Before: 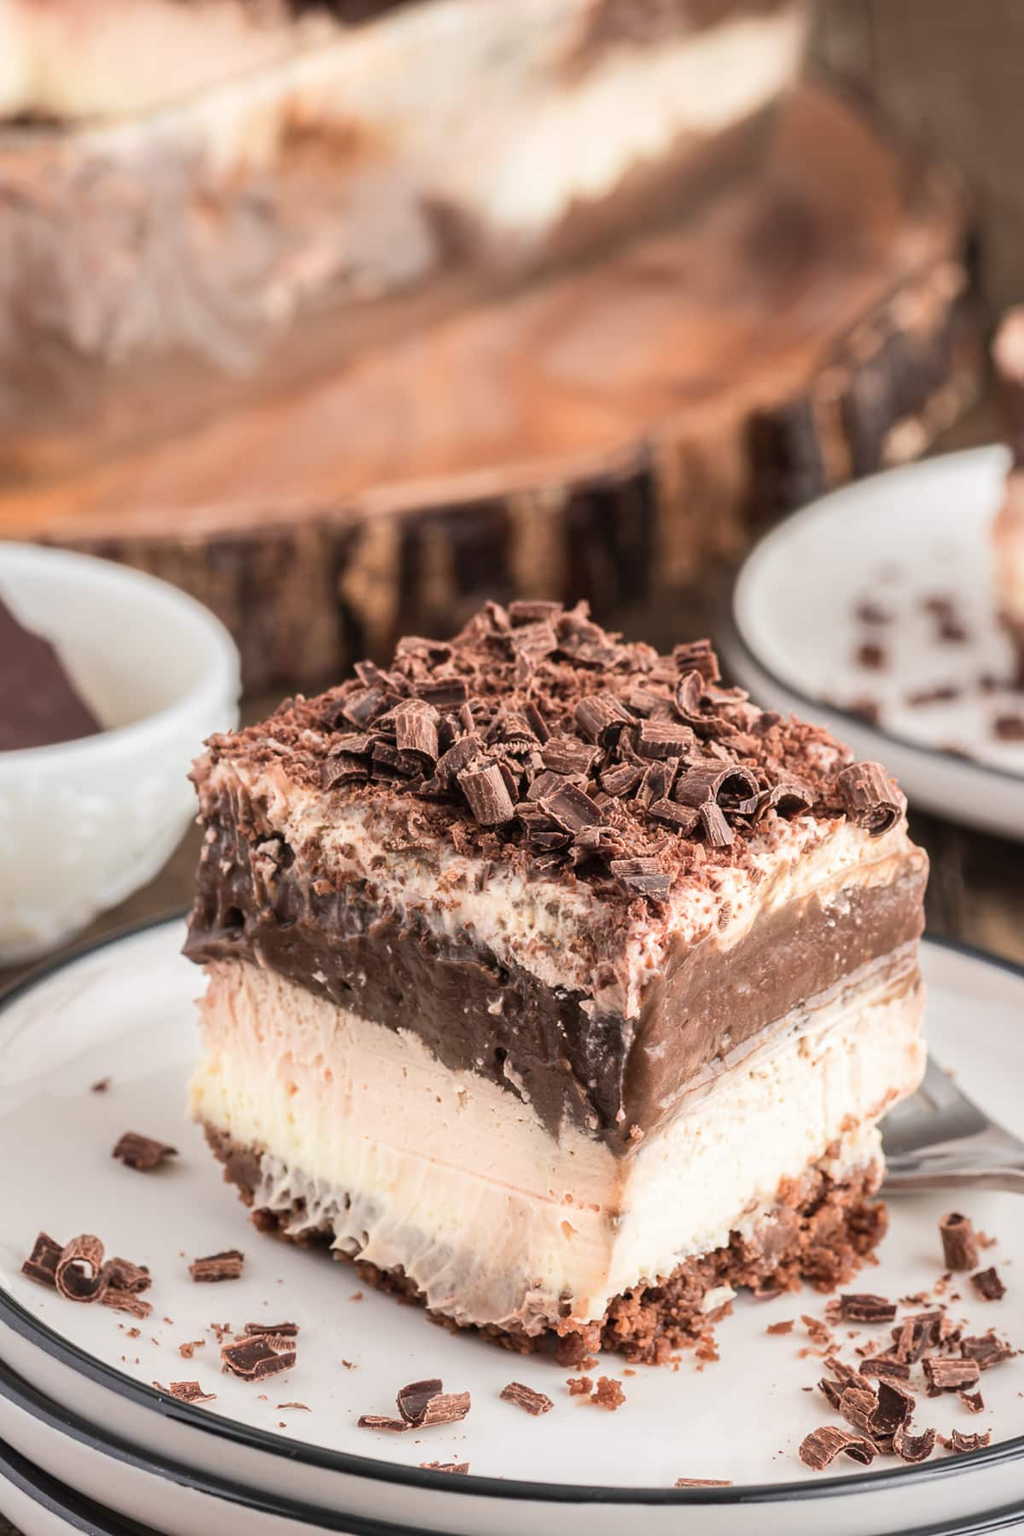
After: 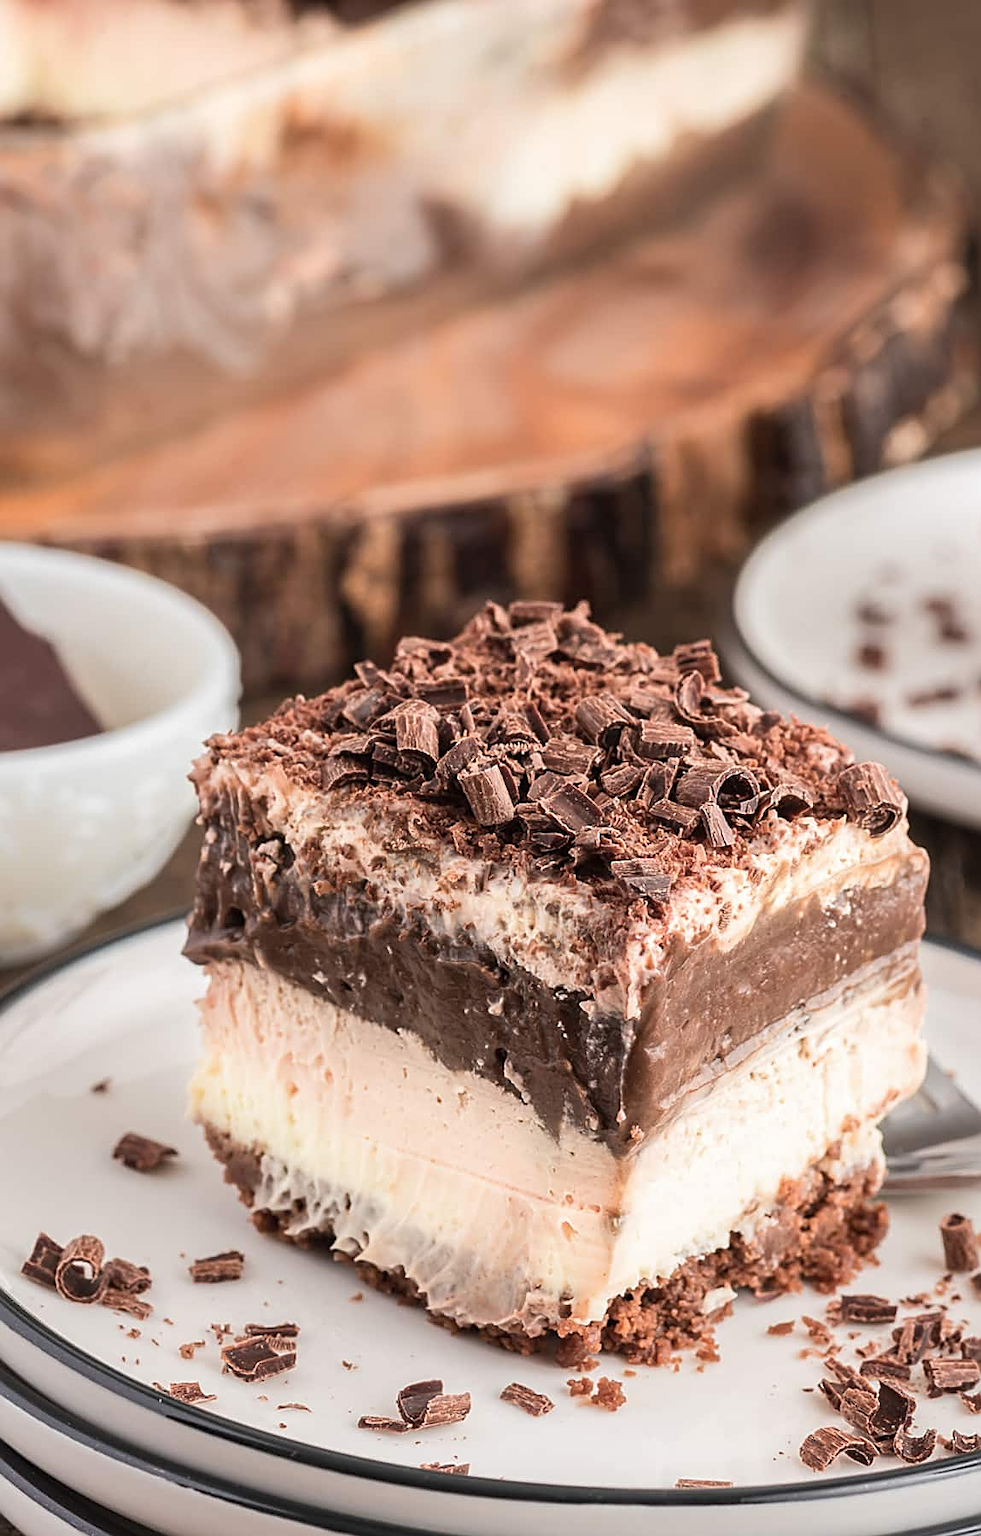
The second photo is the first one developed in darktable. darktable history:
sharpen: amount 0.6
base curve: preserve colors none
crop: right 4.126%, bottom 0.031%
